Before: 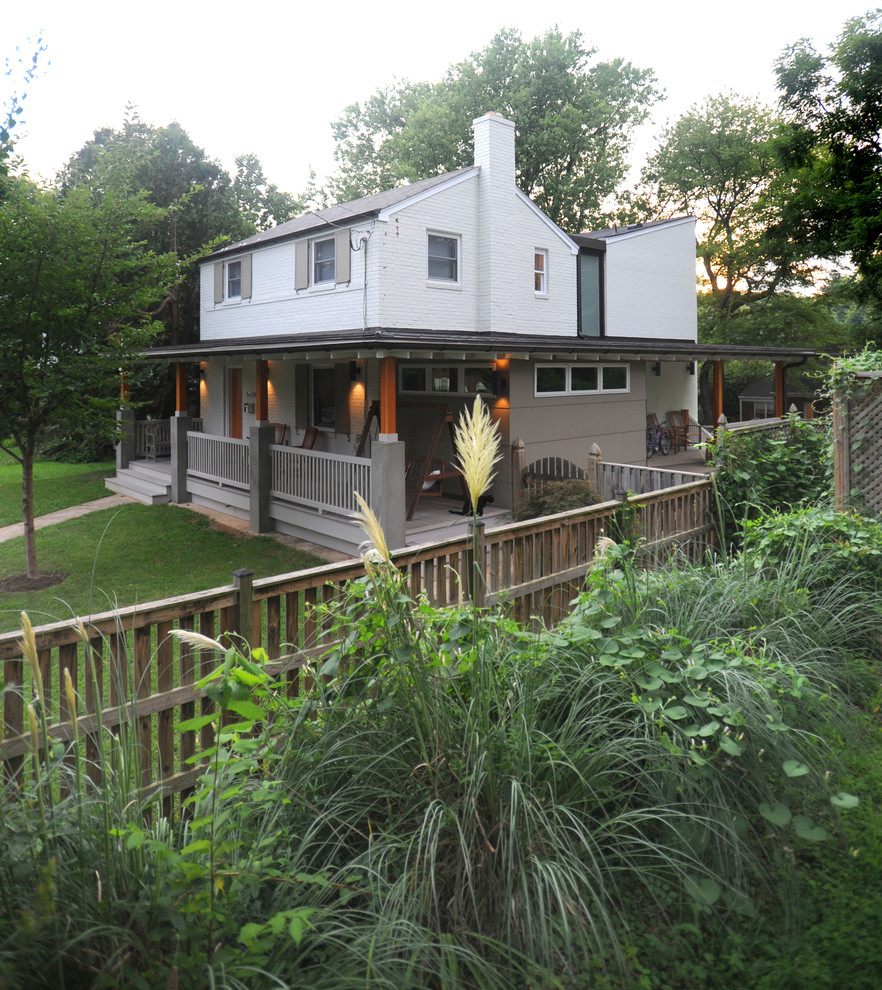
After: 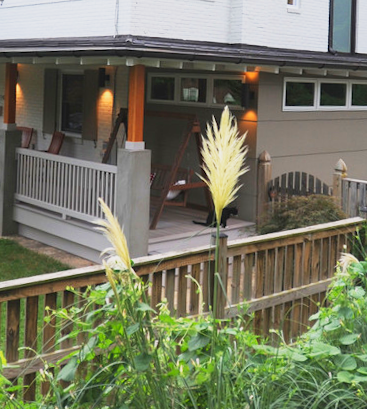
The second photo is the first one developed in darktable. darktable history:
rotate and perspective: rotation 2.27°, automatic cropping off
base curve: curves: ch0 [(0, 0) (0.088, 0.125) (0.176, 0.251) (0.354, 0.501) (0.613, 0.749) (1, 0.877)], preserve colors none
contrast brightness saturation: contrast -0.02, brightness -0.01, saturation 0.03
velvia: on, module defaults
crop: left 30%, top 30%, right 30%, bottom 30%
